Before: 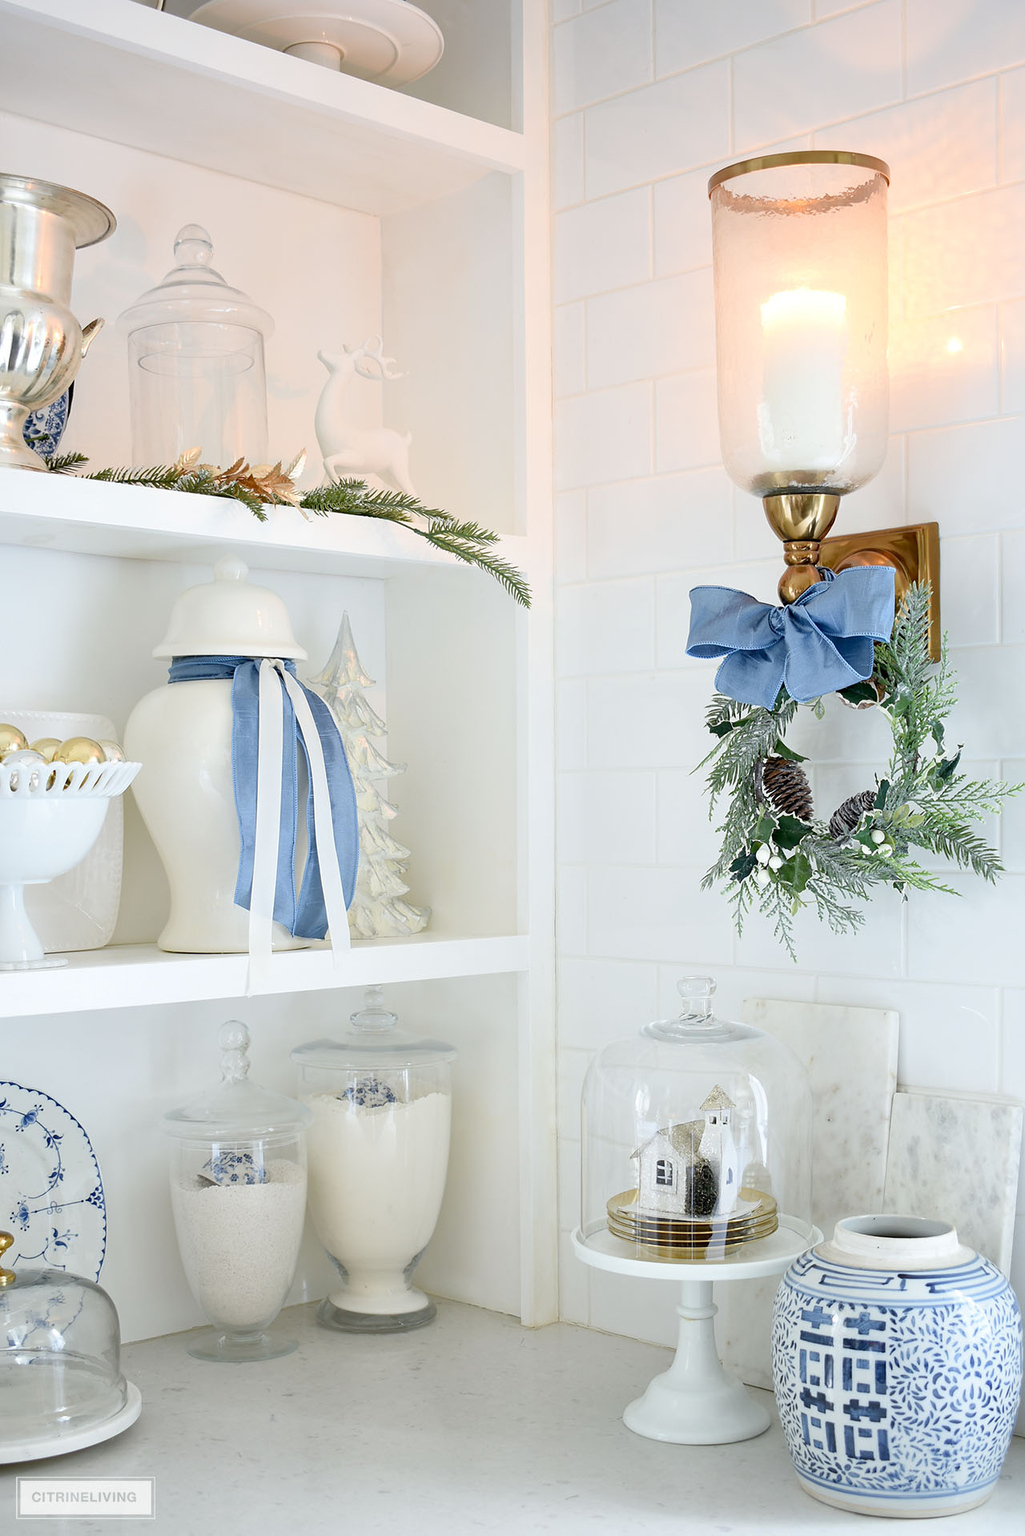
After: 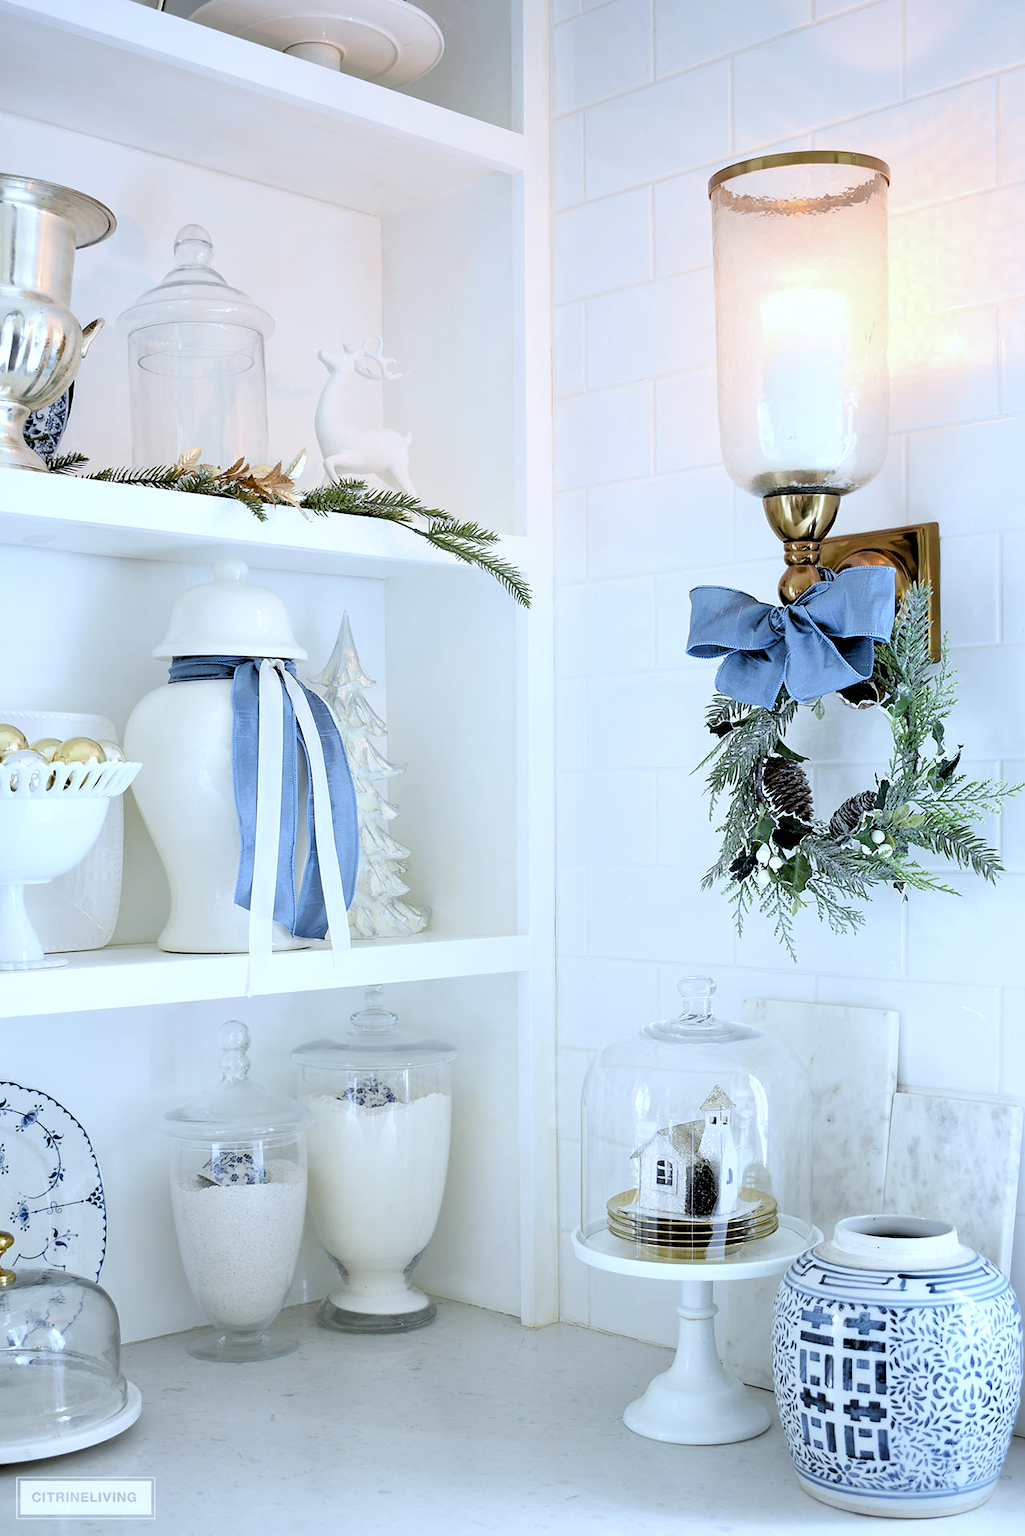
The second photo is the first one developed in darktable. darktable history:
white balance: red 0.924, blue 1.095
rgb levels: levels [[0.034, 0.472, 0.904], [0, 0.5, 1], [0, 0.5, 1]]
